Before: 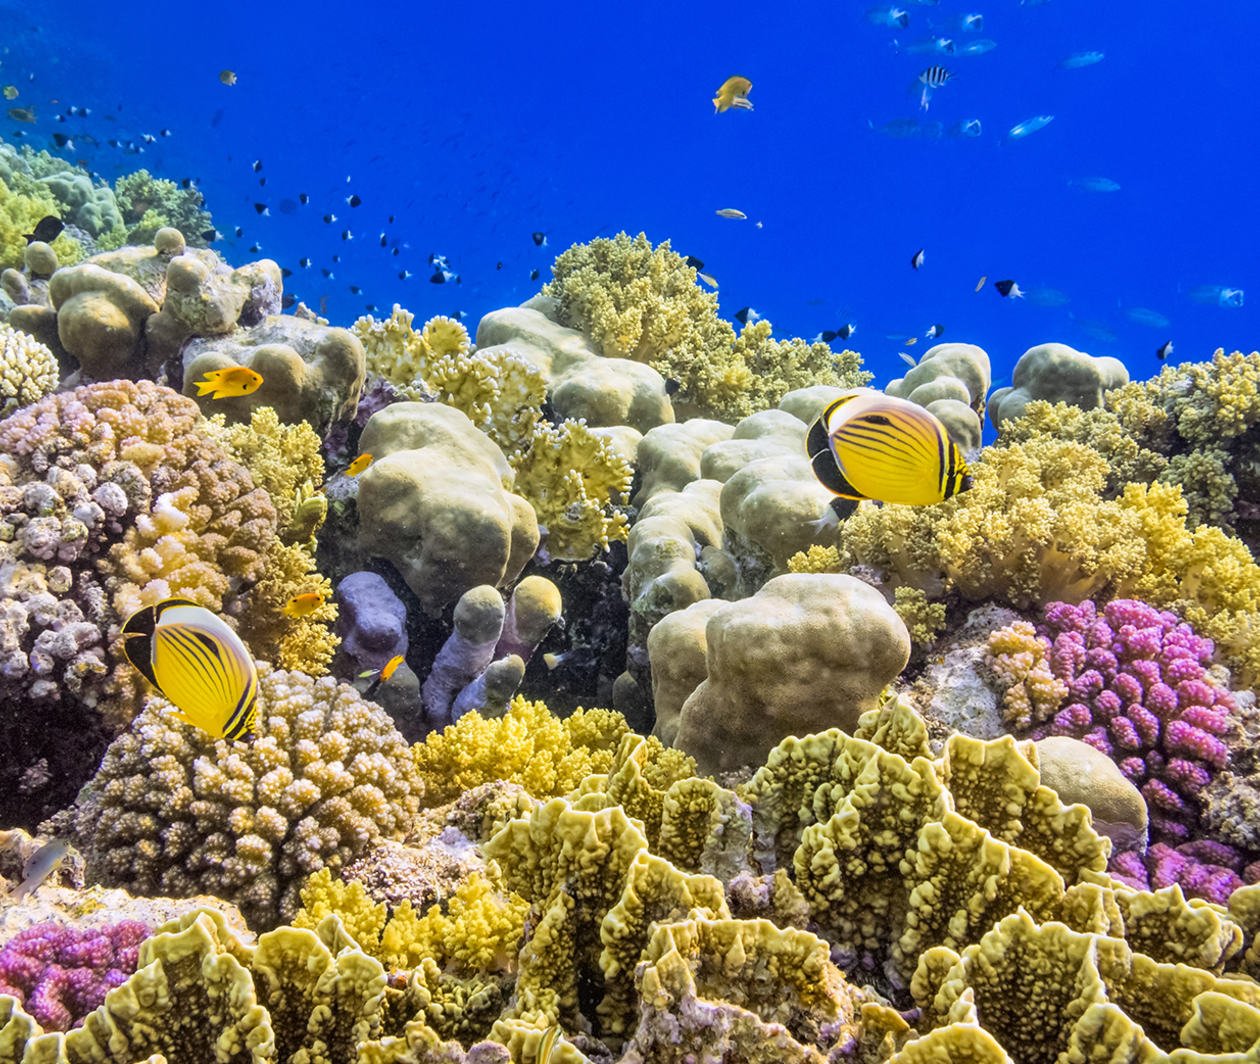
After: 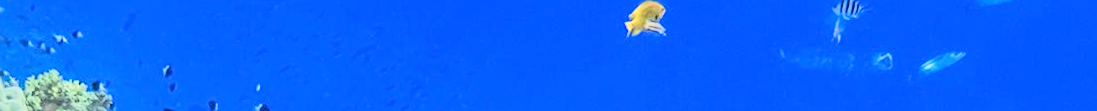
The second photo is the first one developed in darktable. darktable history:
exposure: black level correction 0, exposure 1.3 EV, compensate highlight preservation false
tone curve: curves: ch0 [(0, 0.148) (0.191, 0.225) (0.712, 0.695) (0.864, 0.797) (1, 0.839)]
sharpen: on, module defaults
crop and rotate: left 9.644%, top 9.491%, right 6.021%, bottom 80.509%
rotate and perspective: rotation 2.27°, automatic cropping off
